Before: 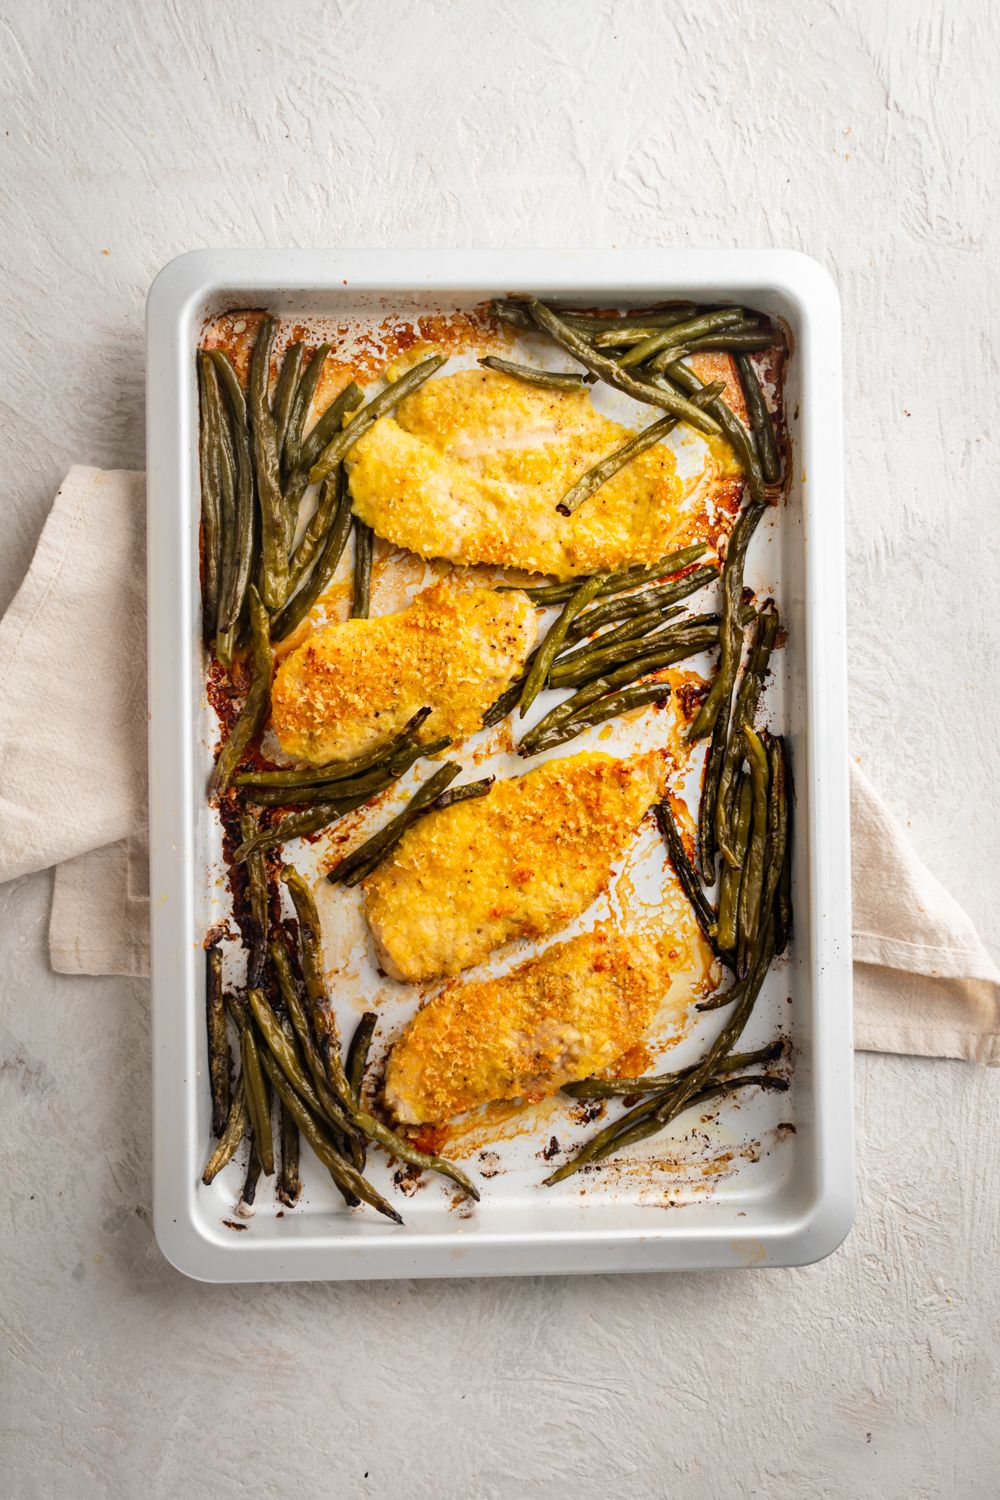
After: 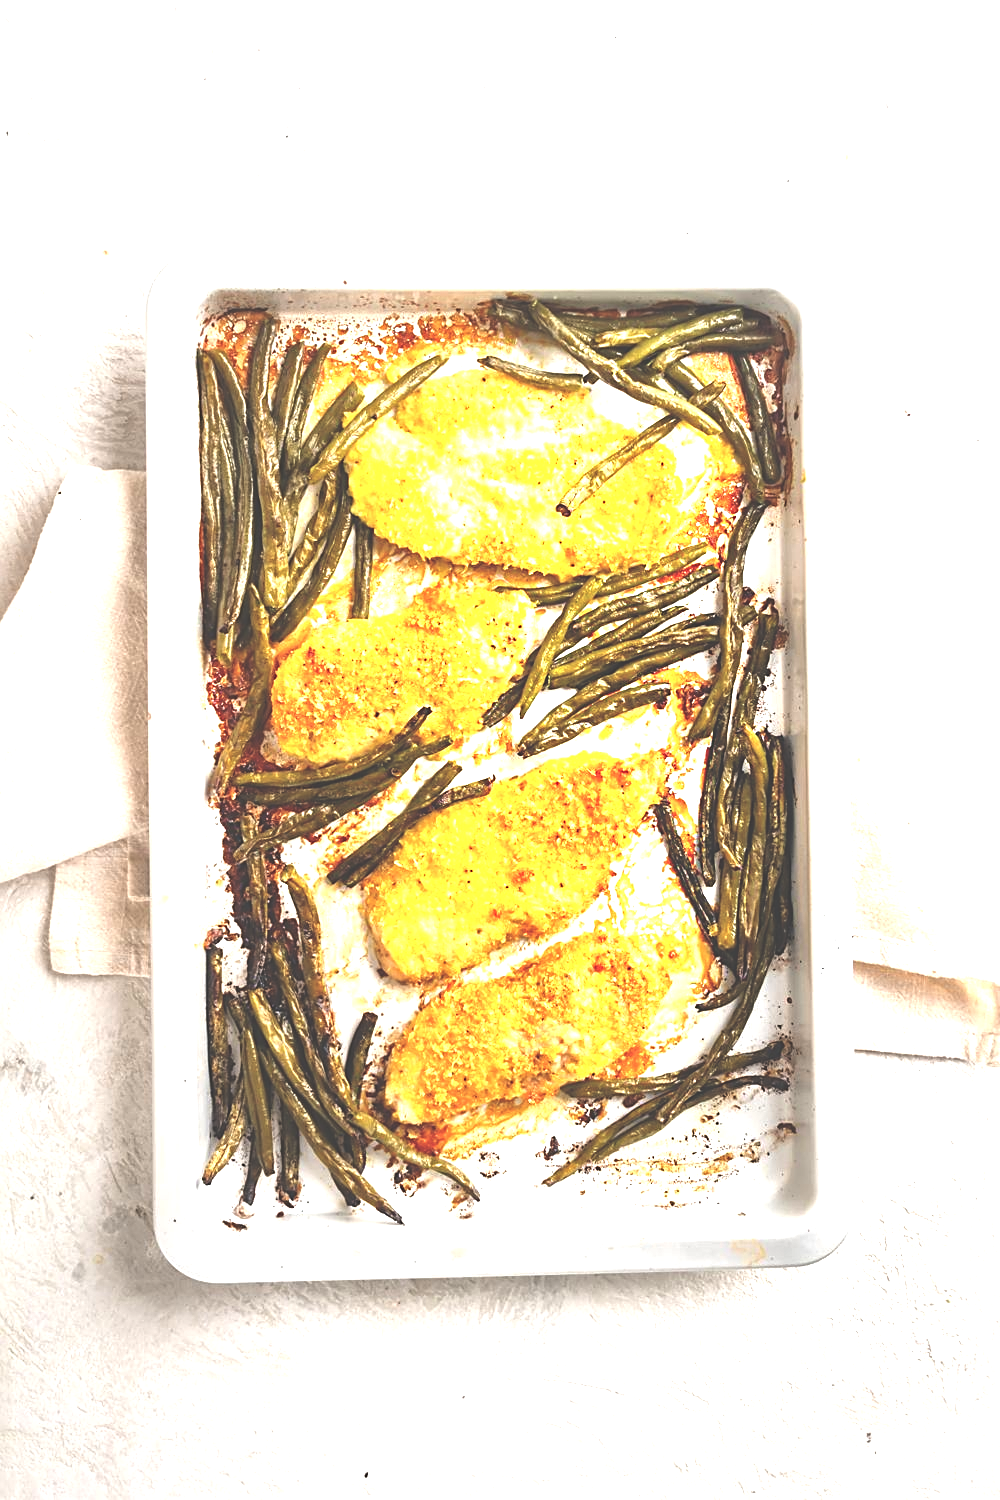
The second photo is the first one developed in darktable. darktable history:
sharpen: on, module defaults
exposure: black level correction -0.023, exposure 1.397 EV, compensate highlight preservation false
local contrast: mode bilateral grid, contrast 20, coarseness 50, detail 132%, midtone range 0.2
